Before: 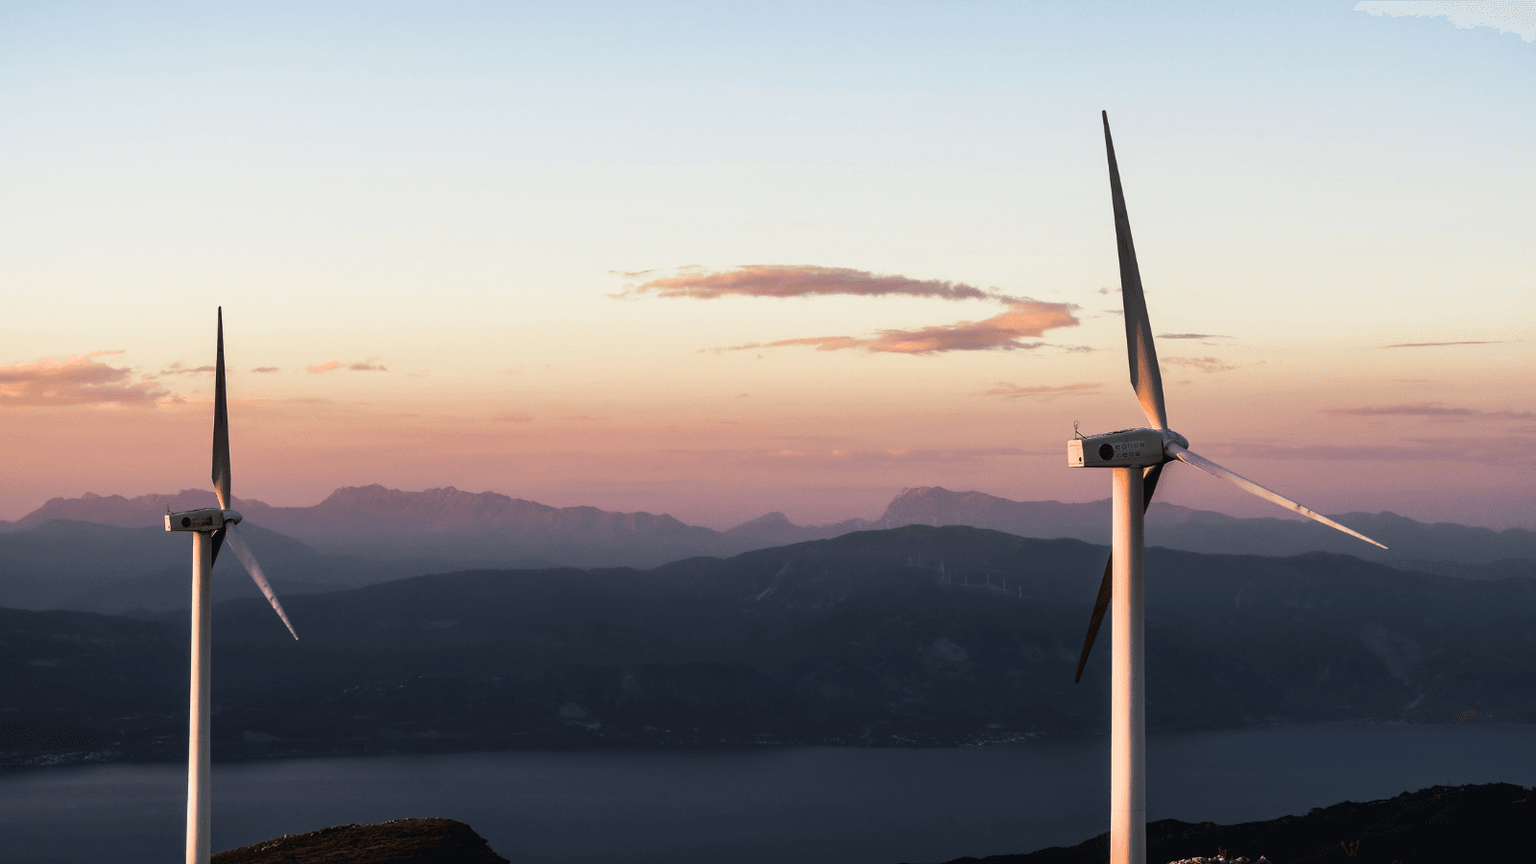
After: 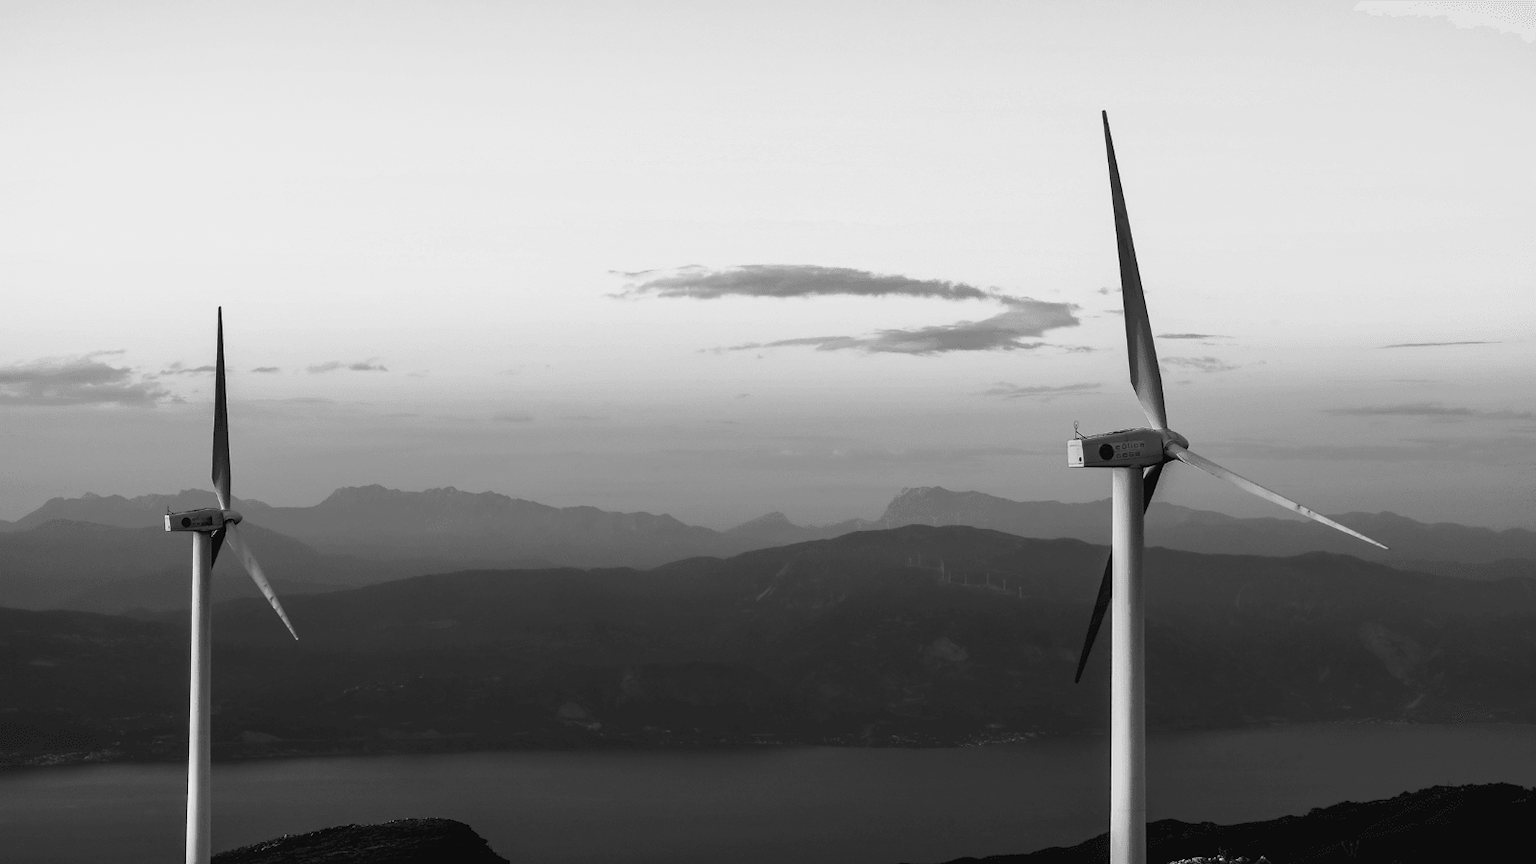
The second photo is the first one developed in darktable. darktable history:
color calibration: output gray [0.246, 0.254, 0.501, 0], illuminant Planckian (black body), x 0.378, y 0.374, temperature 4019.6 K
contrast brightness saturation: saturation -0.069
